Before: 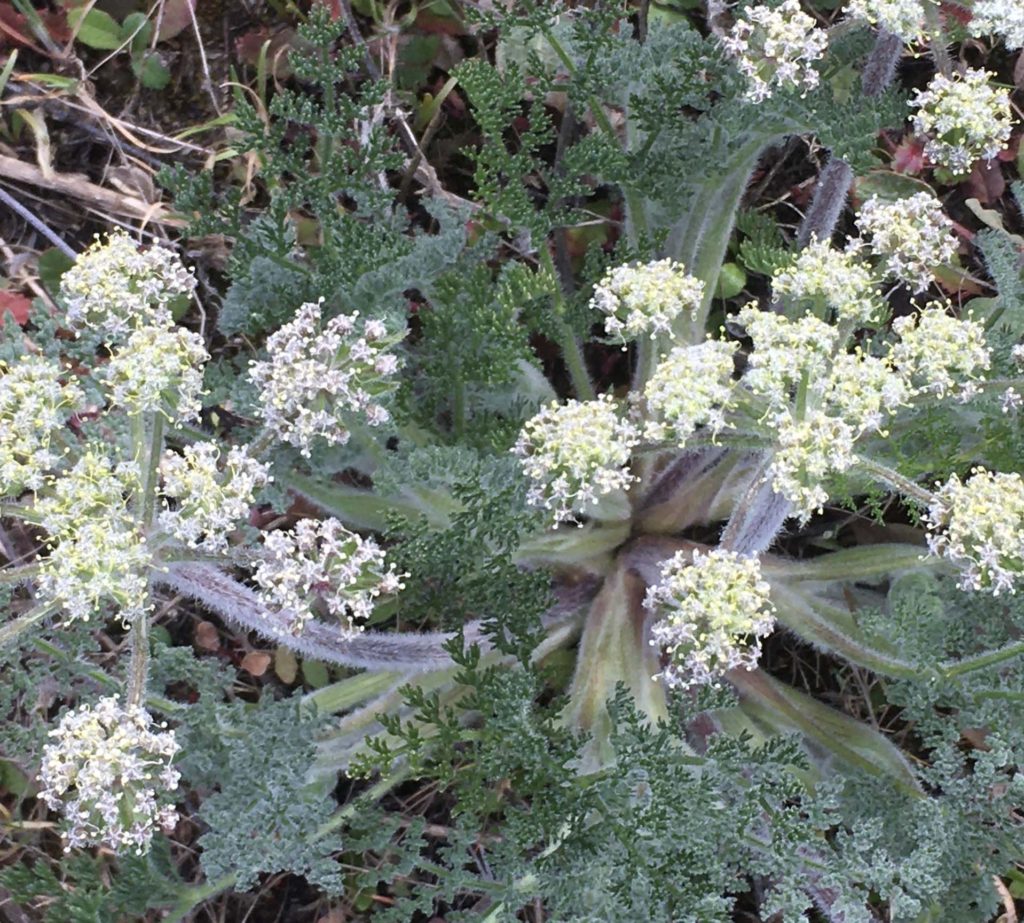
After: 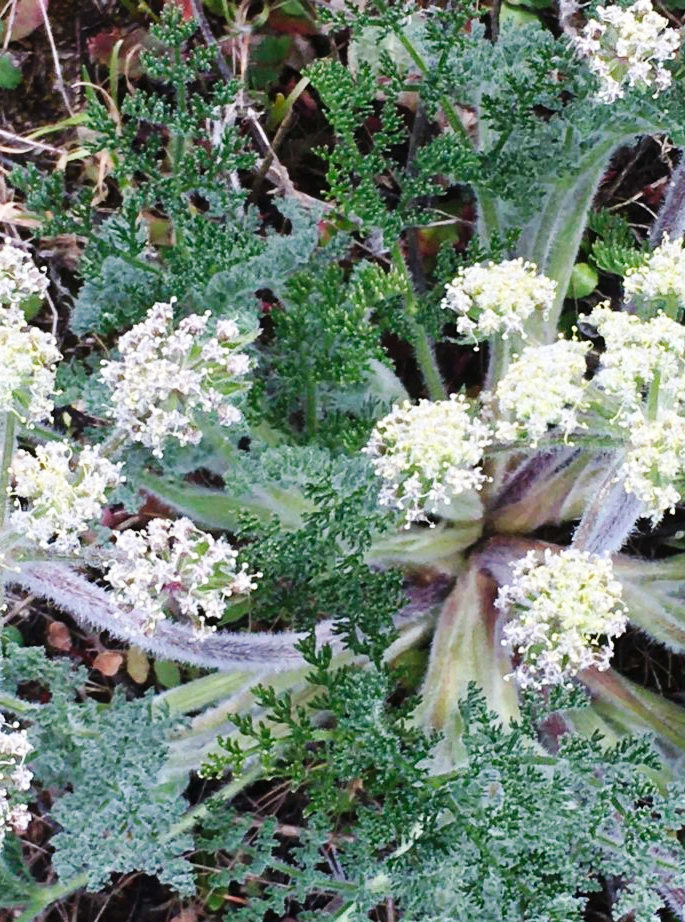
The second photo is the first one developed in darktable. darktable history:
crop and rotate: left 14.506%, right 18.595%
base curve: curves: ch0 [(0, 0) (0.036, 0.025) (0.121, 0.166) (0.206, 0.329) (0.605, 0.79) (1, 1)], preserve colors none
